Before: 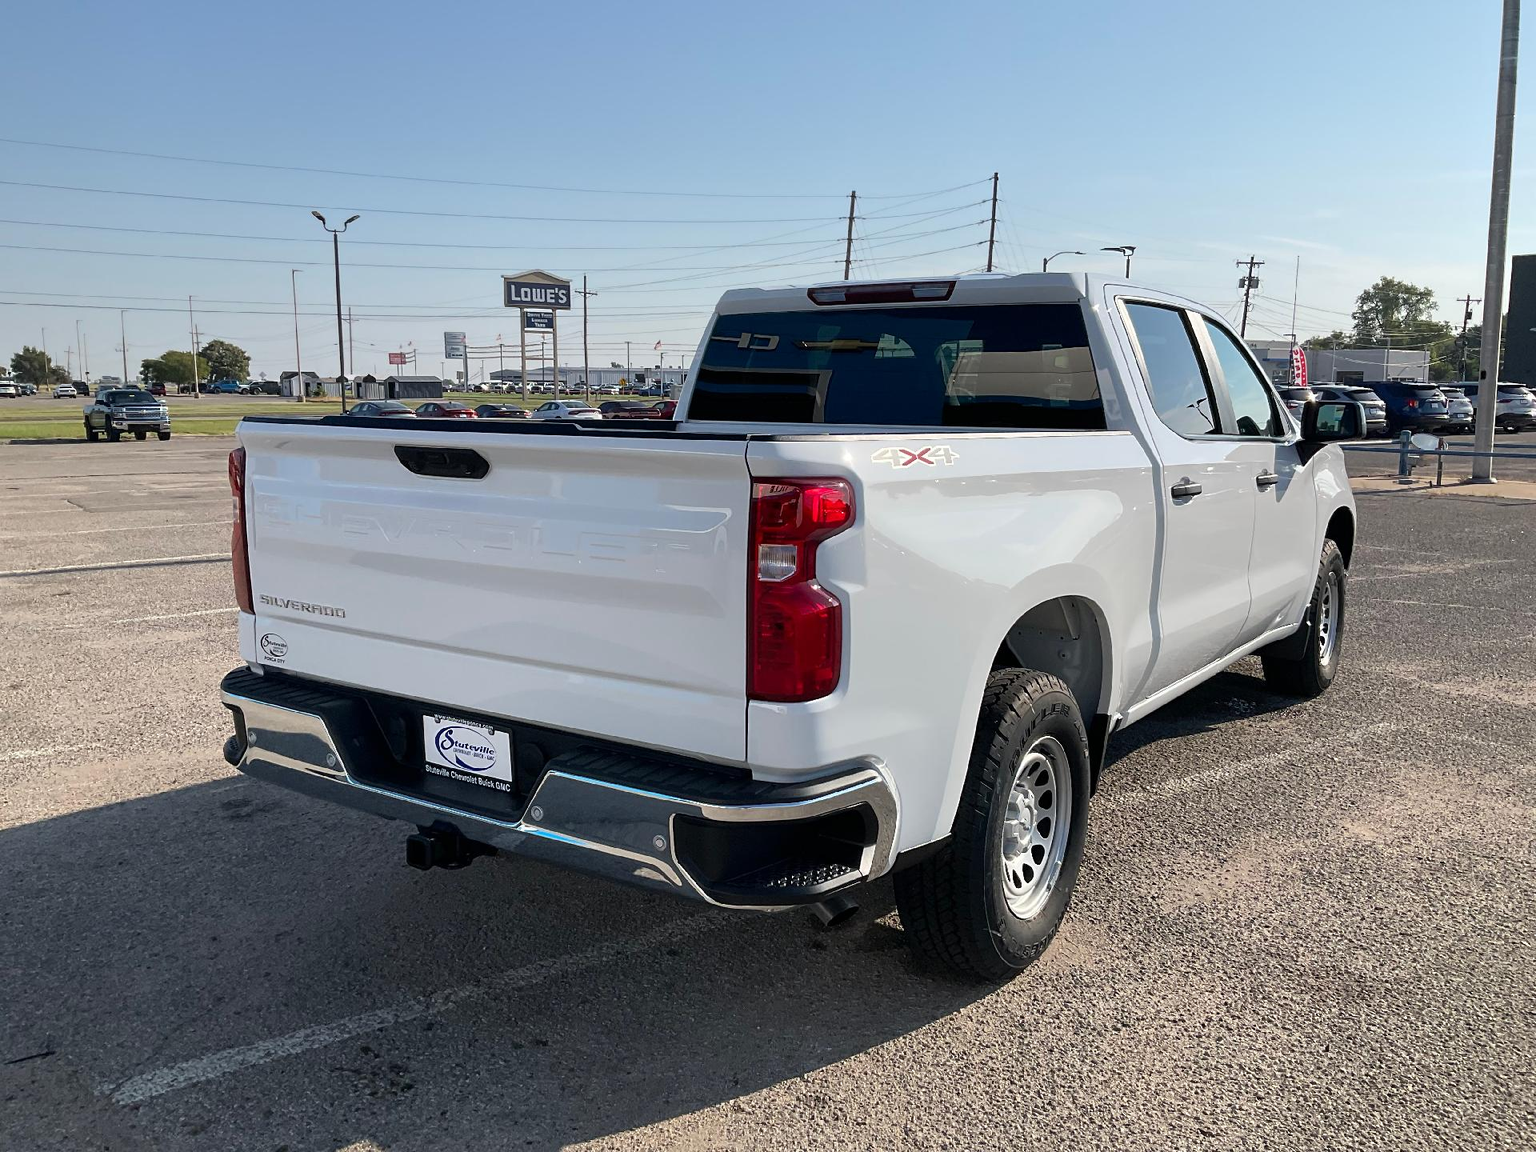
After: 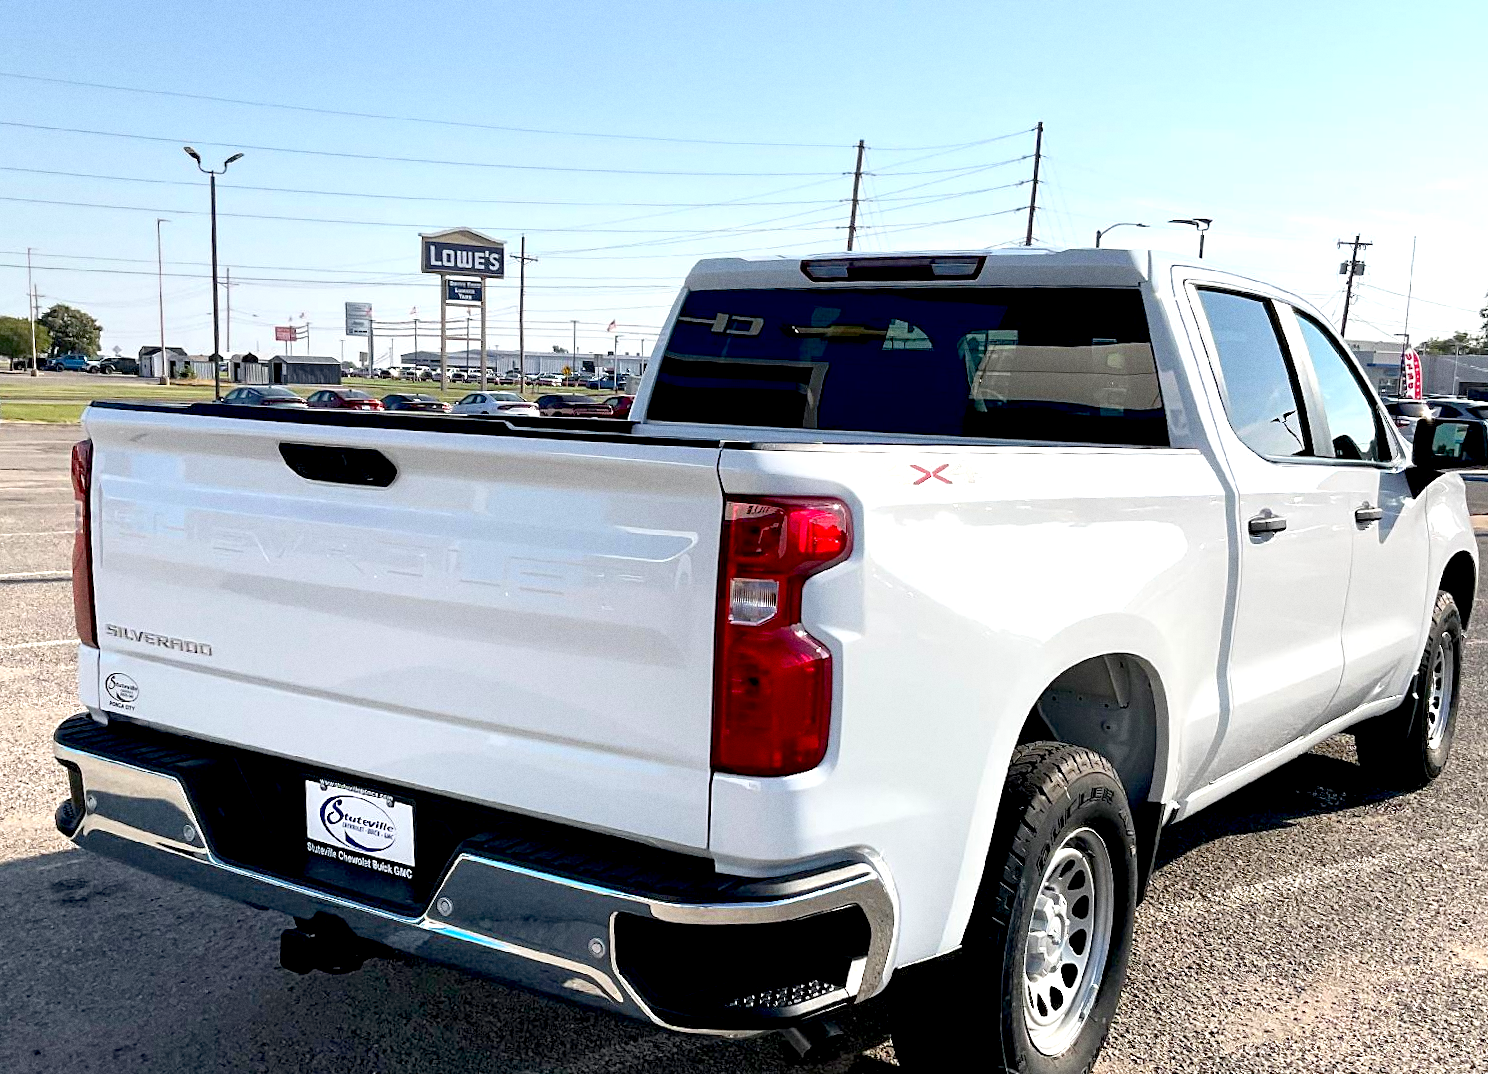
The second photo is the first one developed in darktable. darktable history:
grain: coarseness 0.09 ISO
crop and rotate: left 10.77%, top 5.1%, right 10.41%, bottom 16.76%
exposure: black level correction 0.012, exposure 0.7 EV, compensate exposure bias true, compensate highlight preservation false
rotate and perspective: rotation 1.57°, crop left 0.018, crop right 0.982, crop top 0.039, crop bottom 0.961
